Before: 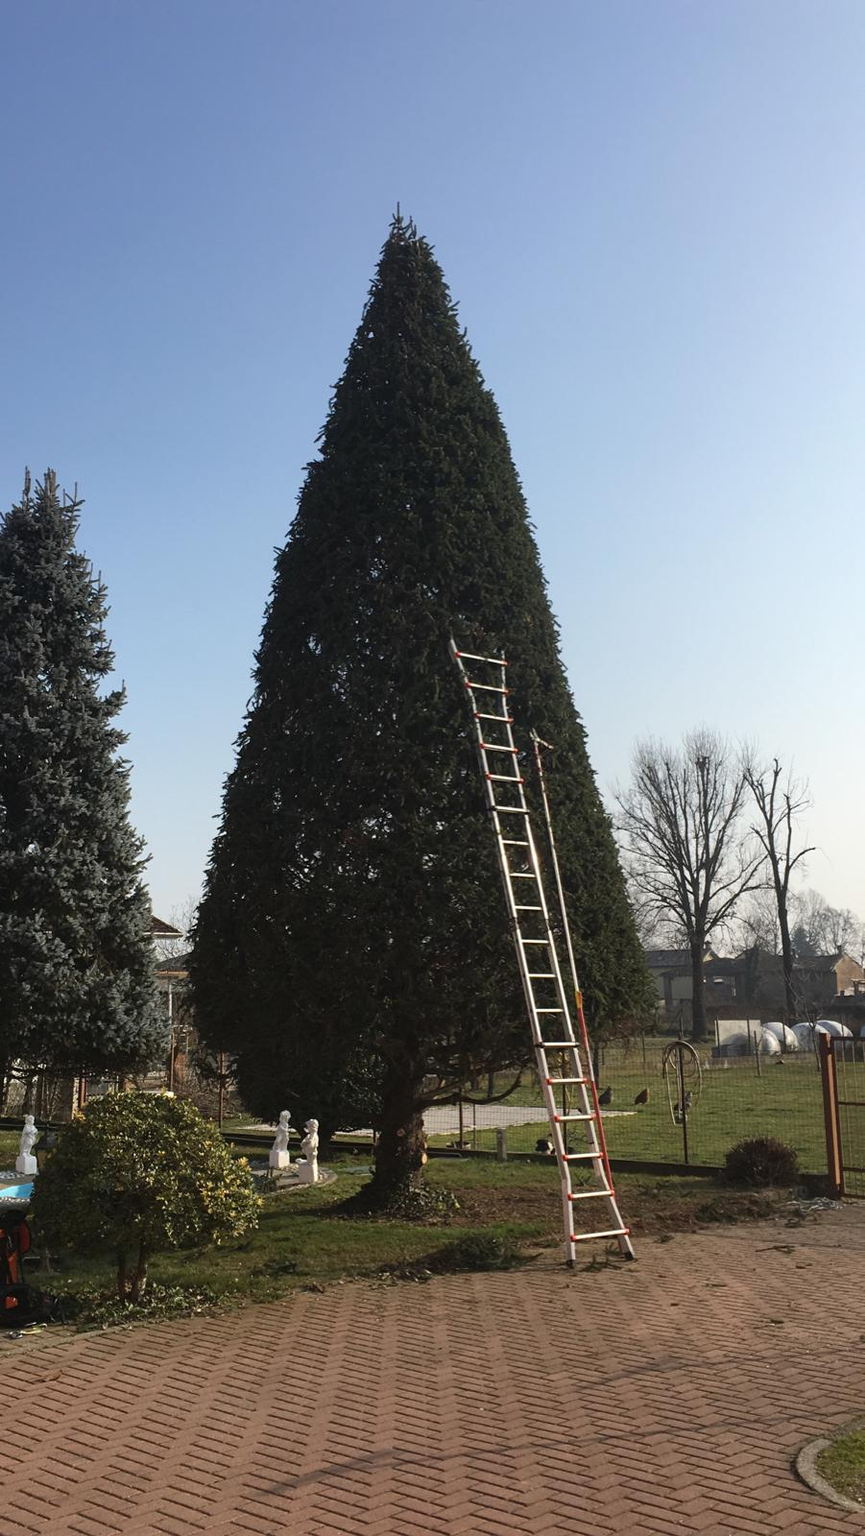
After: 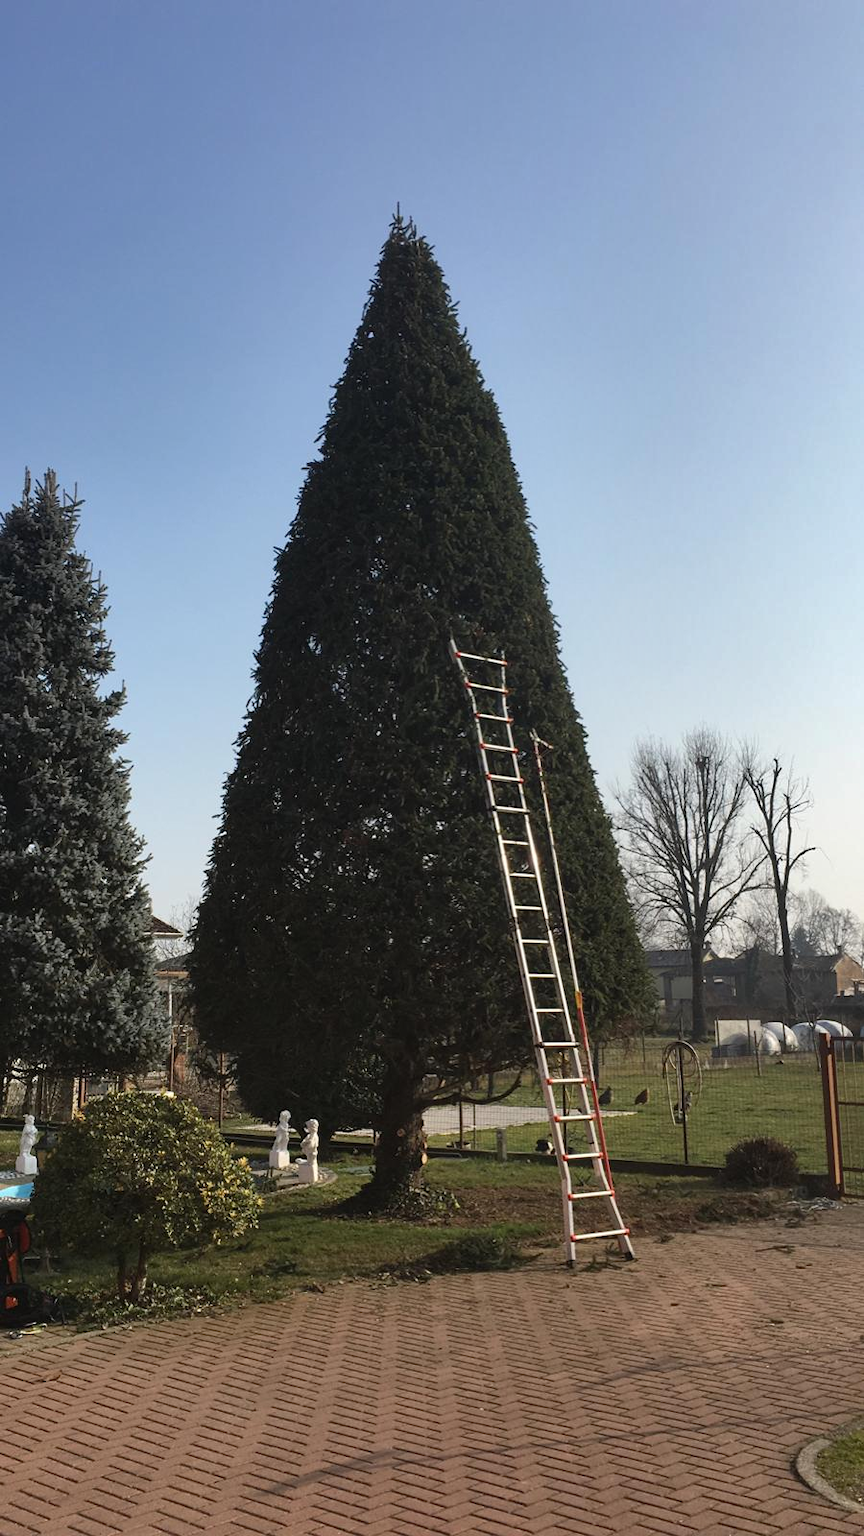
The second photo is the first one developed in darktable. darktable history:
shadows and highlights: shadows 25.16, highlights -48.19, soften with gaussian
